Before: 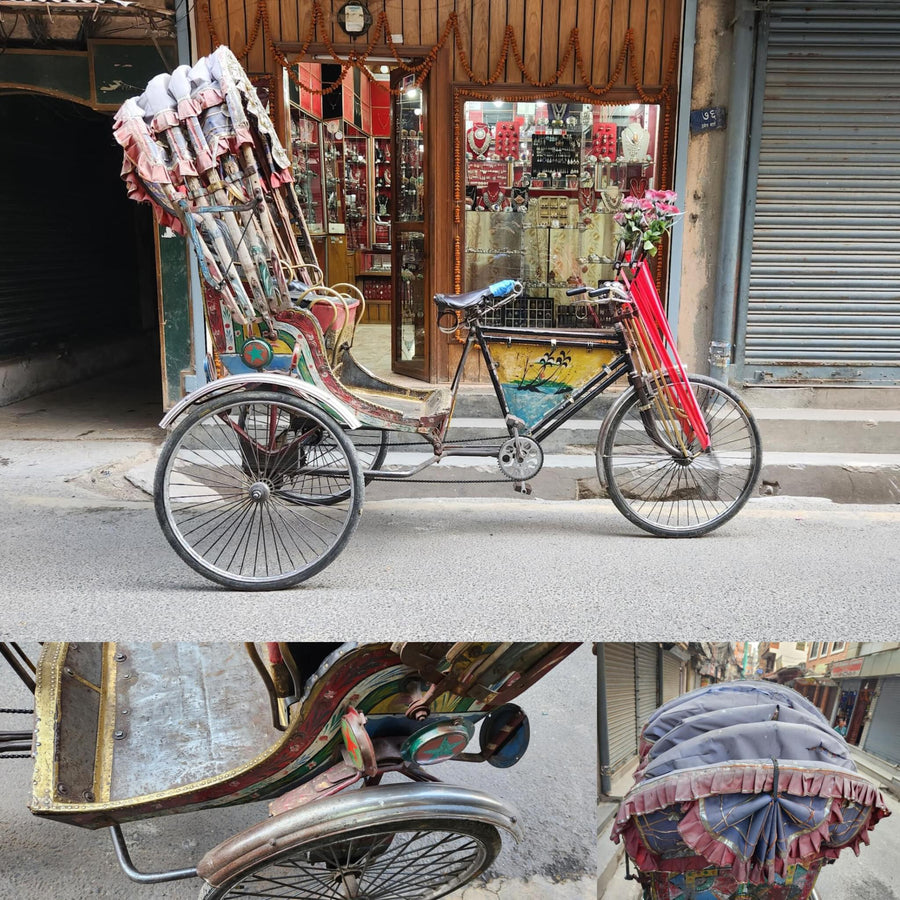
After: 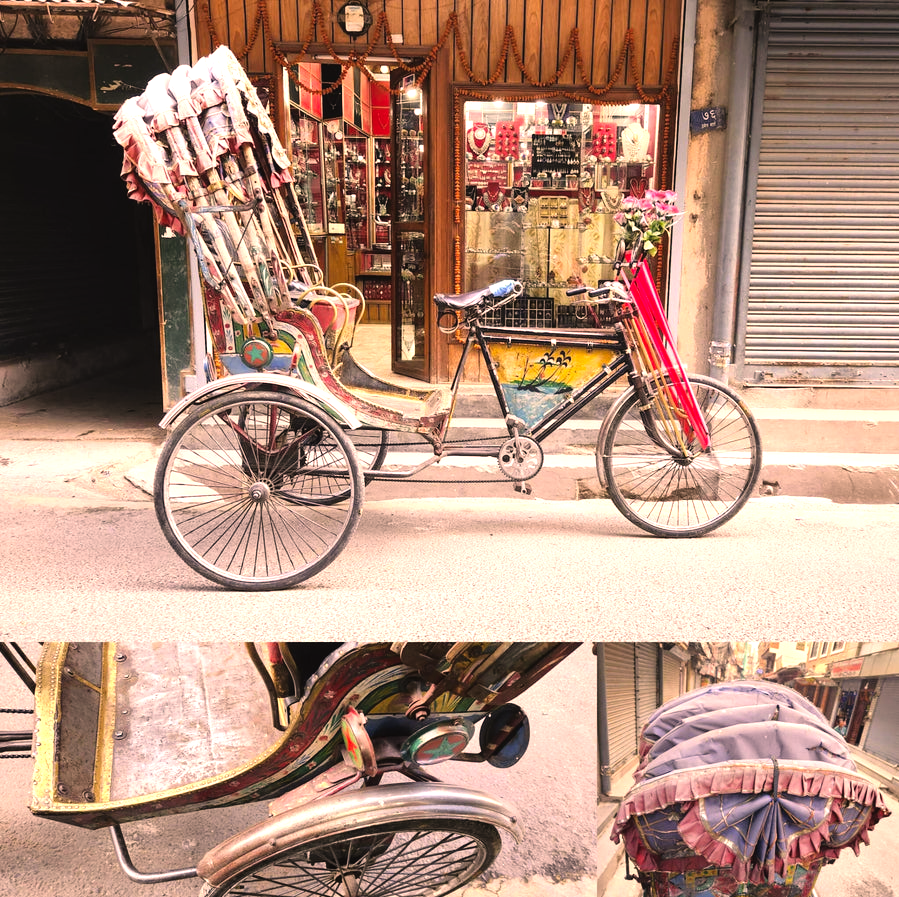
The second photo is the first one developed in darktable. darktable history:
crop: top 0.088%, bottom 0.181%
color correction: highlights a* 20.81, highlights b* 19.55
exposure: black level correction -0.004, exposure 0.05 EV, compensate highlight preservation false
tone equalizer: -8 EV -0.767 EV, -7 EV -0.722 EV, -6 EV -0.607 EV, -5 EV -0.416 EV, -3 EV 0.404 EV, -2 EV 0.6 EV, -1 EV 0.694 EV, +0 EV 0.745 EV, mask exposure compensation -0.508 EV
